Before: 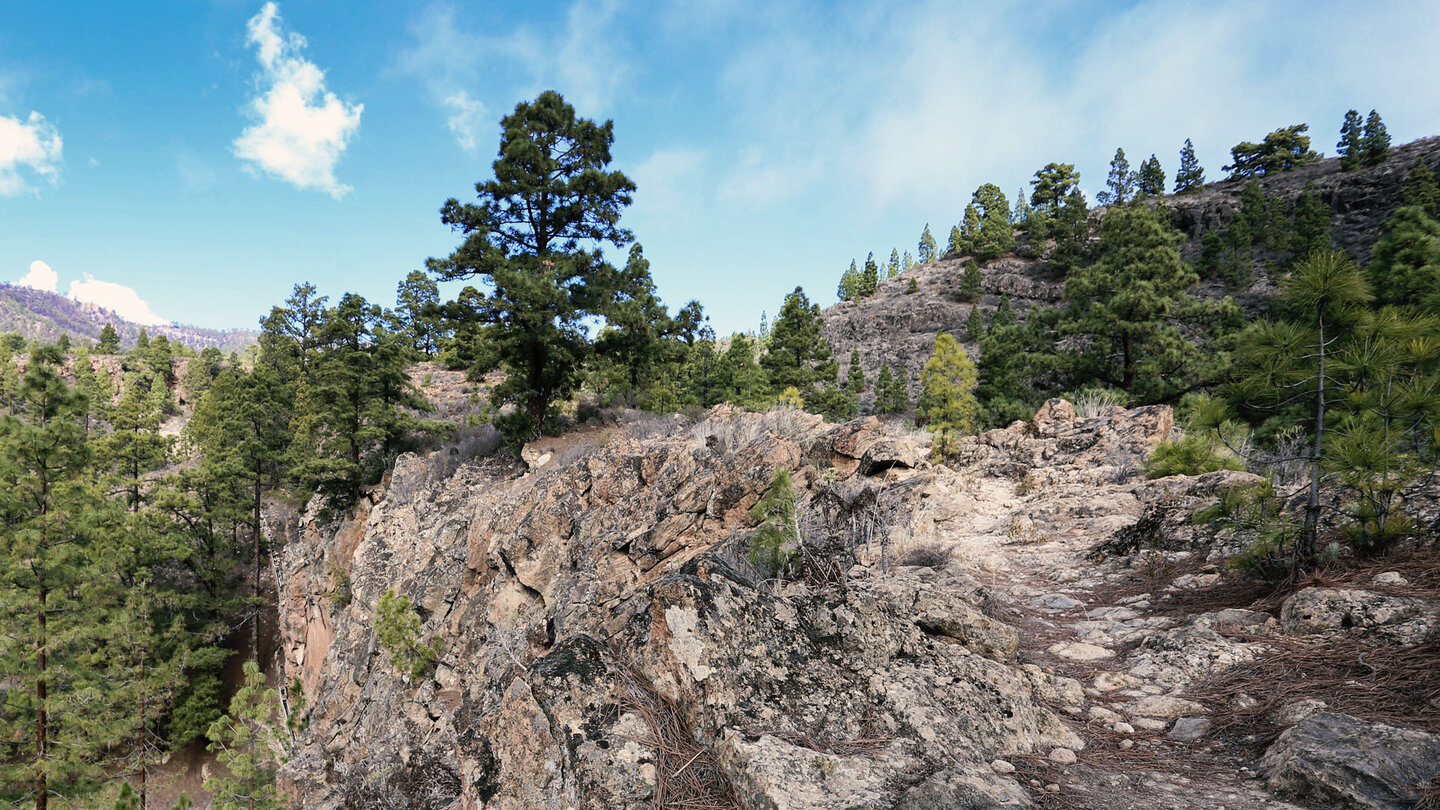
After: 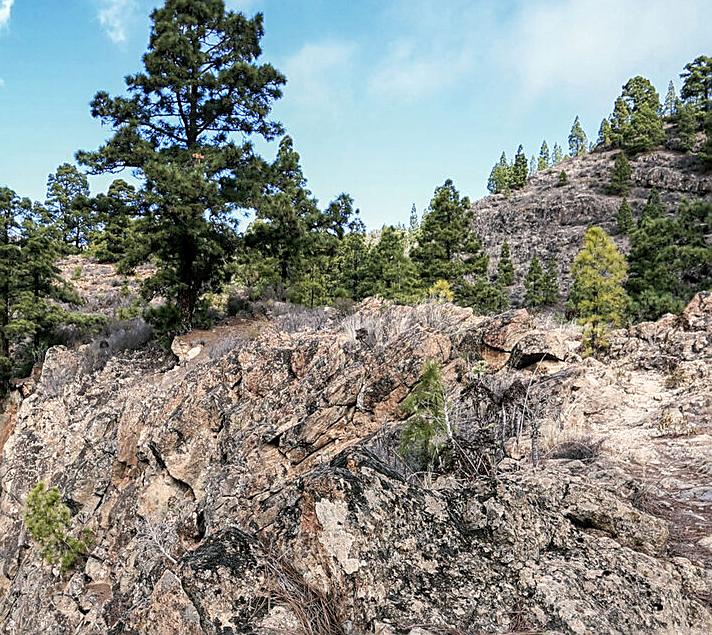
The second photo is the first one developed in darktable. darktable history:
crop and rotate: angle 0.02°, left 24.353%, top 13.219%, right 26.156%, bottom 8.224%
exposure: black level correction 0.001, exposure 0.14 EV, compensate highlight preservation false
local contrast: on, module defaults
sharpen: on, module defaults
